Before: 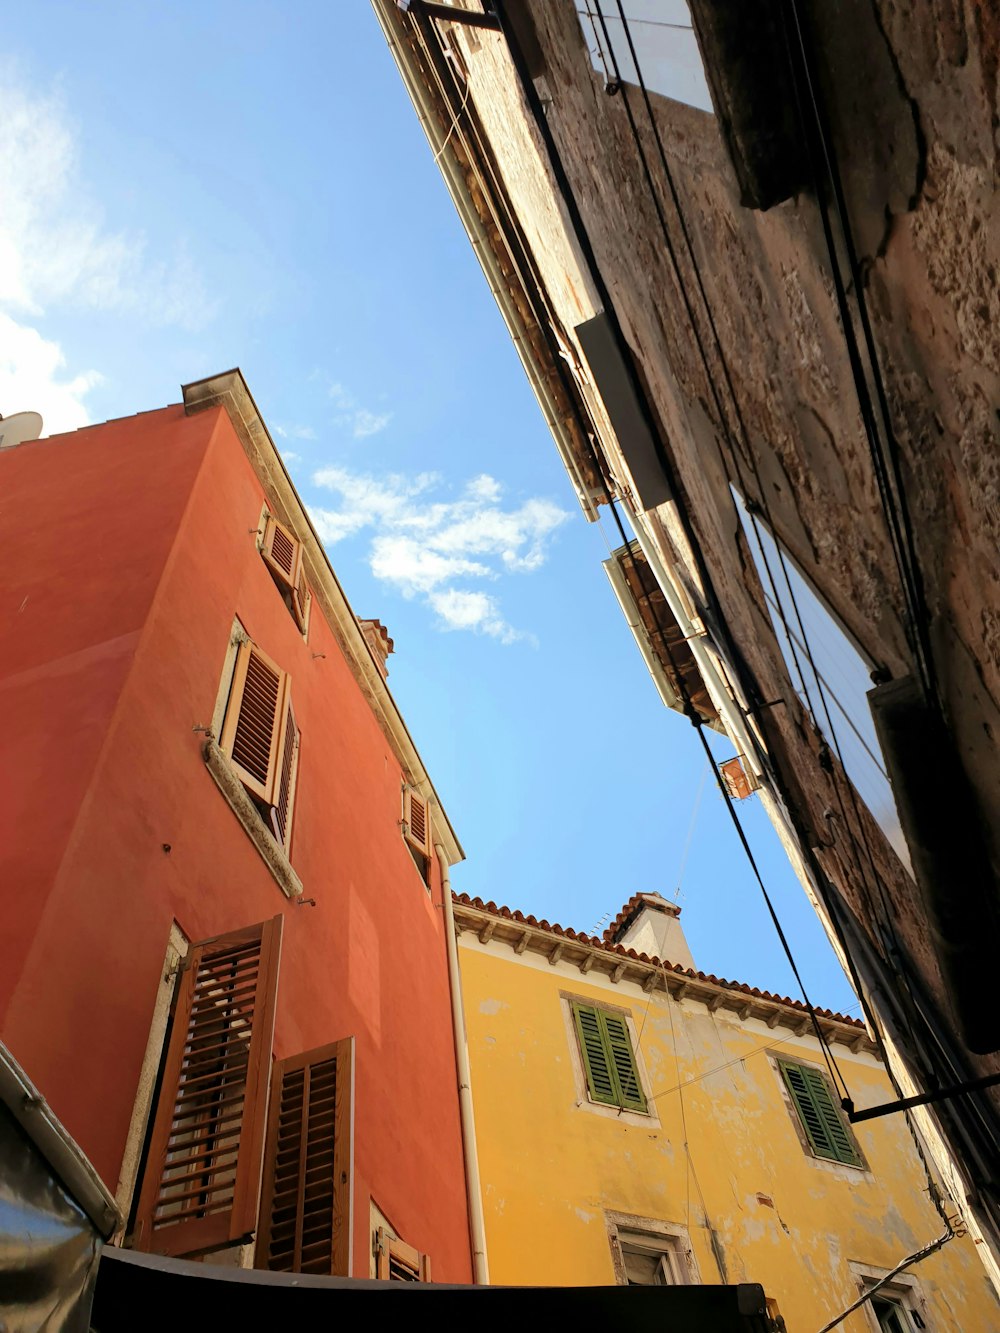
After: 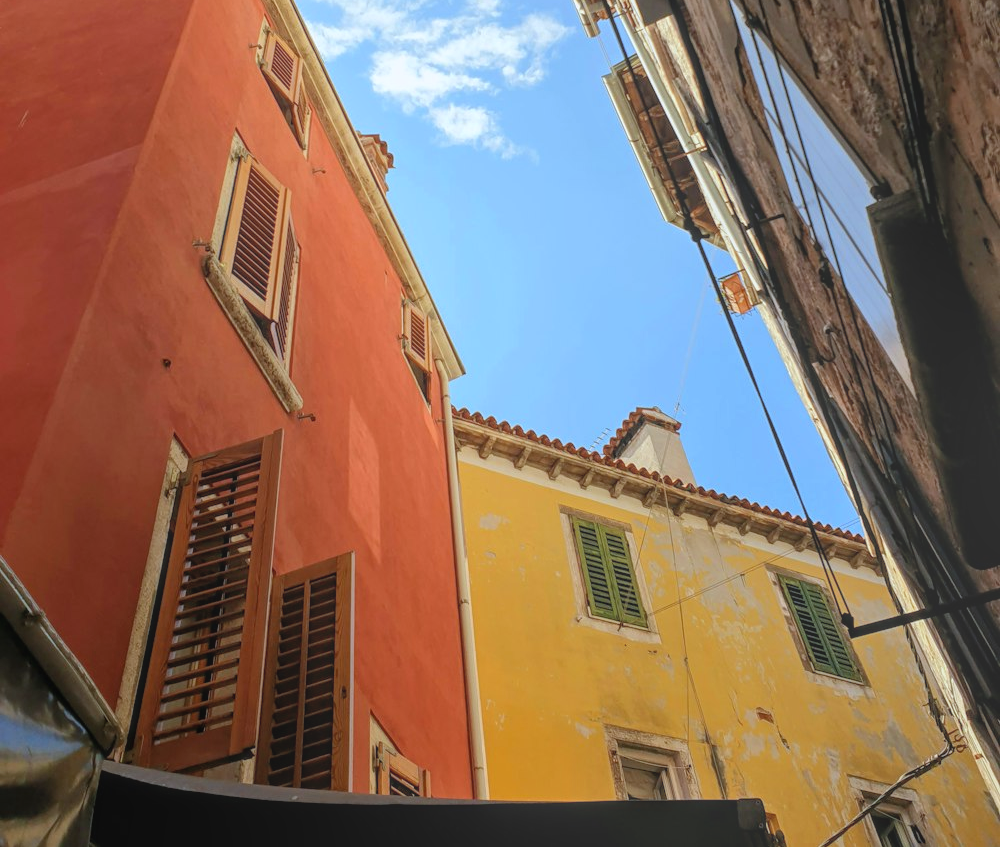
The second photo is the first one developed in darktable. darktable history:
crop and rotate: top 36.435%
white balance: red 0.967, blue 1.049
local contrast: highlights 73%, shadows 15%, midtone range 0.197
